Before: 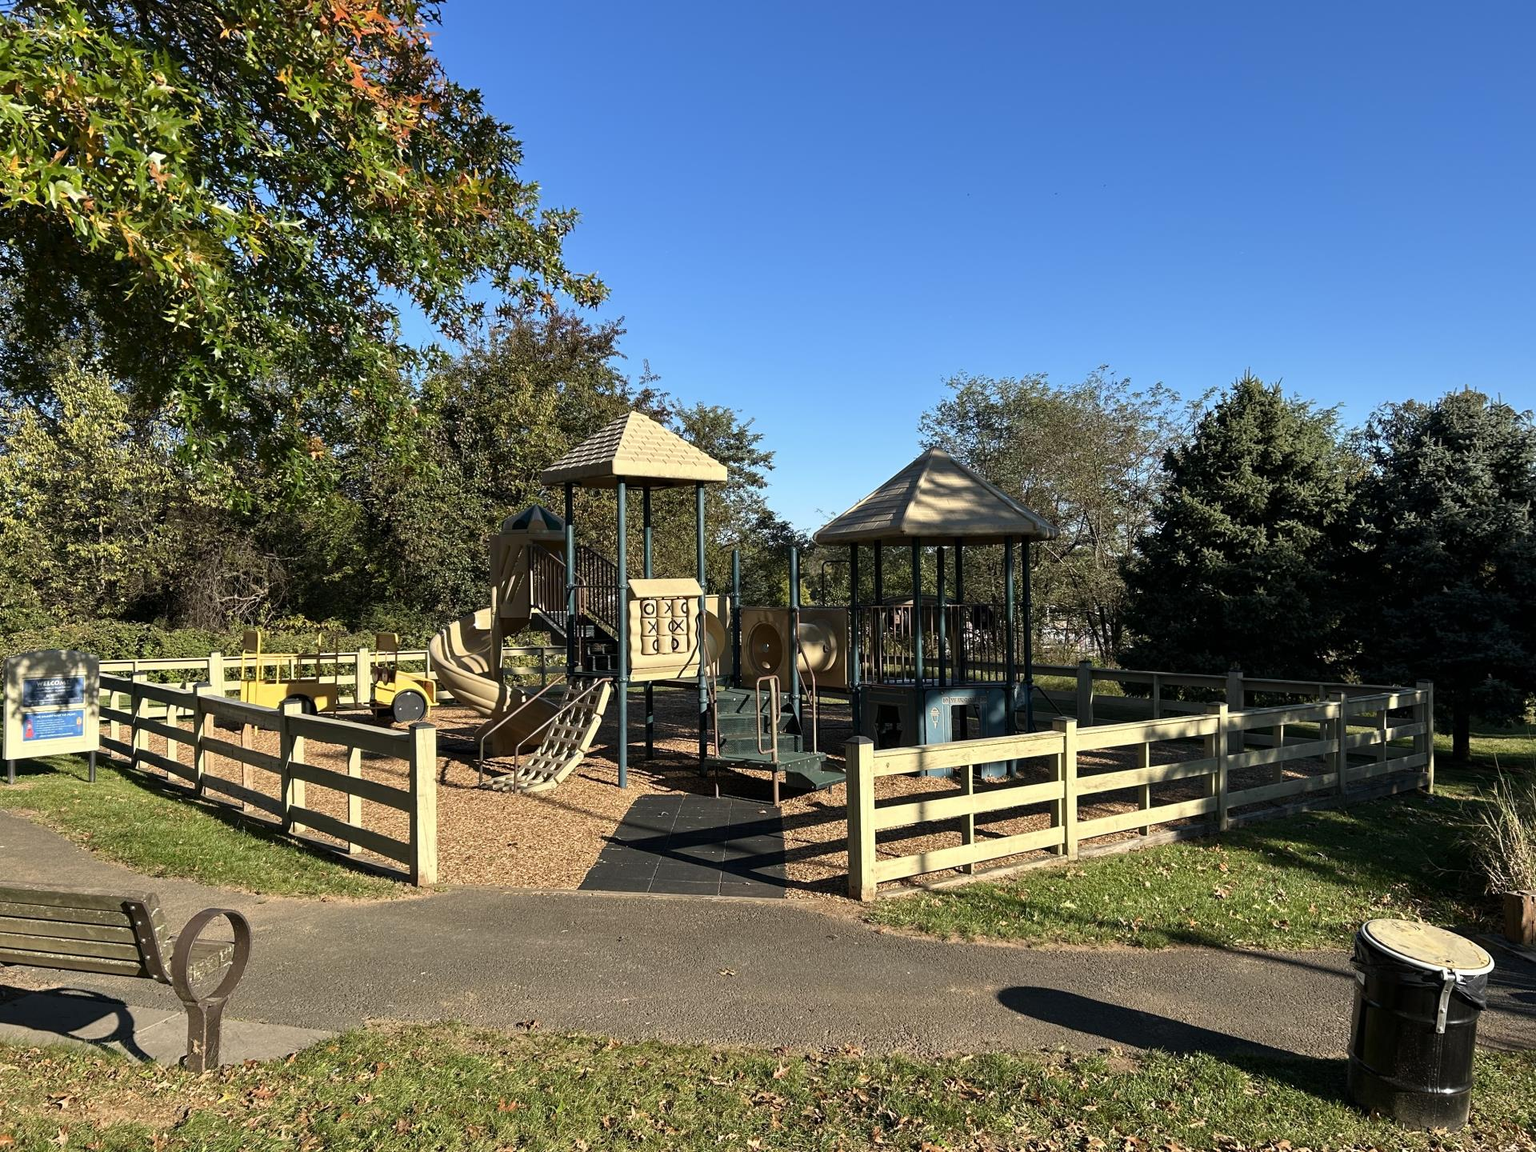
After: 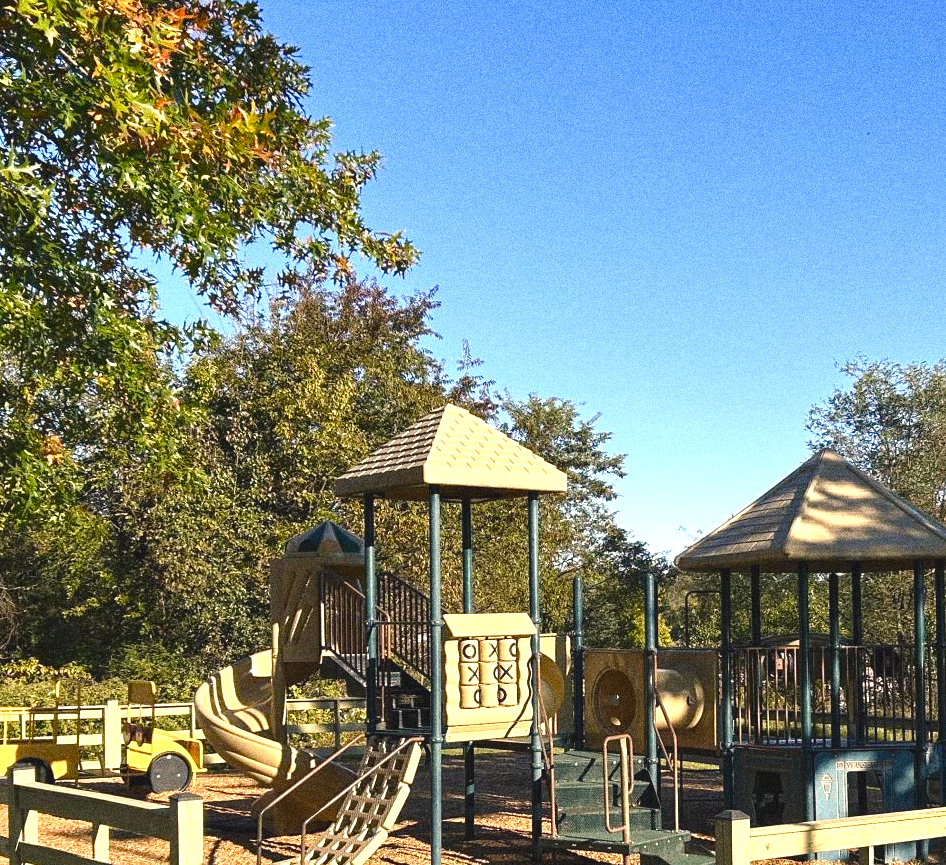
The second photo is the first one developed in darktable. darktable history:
crop: left 17.835%, top 7.675%, right 32.881%, bottom 32.213%
grain: coarseness 14.49 ISO, strength 48.04%, mid-tones bias 35%
color balance rgb: shadows lift › chroma 2%, shadows lift › hue 247.2°, power › chroma 0.3%, power › hue 25.2°, highlights gain › chroma 3%, highlights gain › hue 60°, global offset › luminance 0.75%, perceptual saturation grading › global saturation 20%, perceptual saturation grading › highlights -20%, perceptual saturation grading › shadows 30%, global vibrance 20%
exposure: black level correction 0, exposure 0.7 EV, compensate exposure bias true, compensate highlight preservation false
